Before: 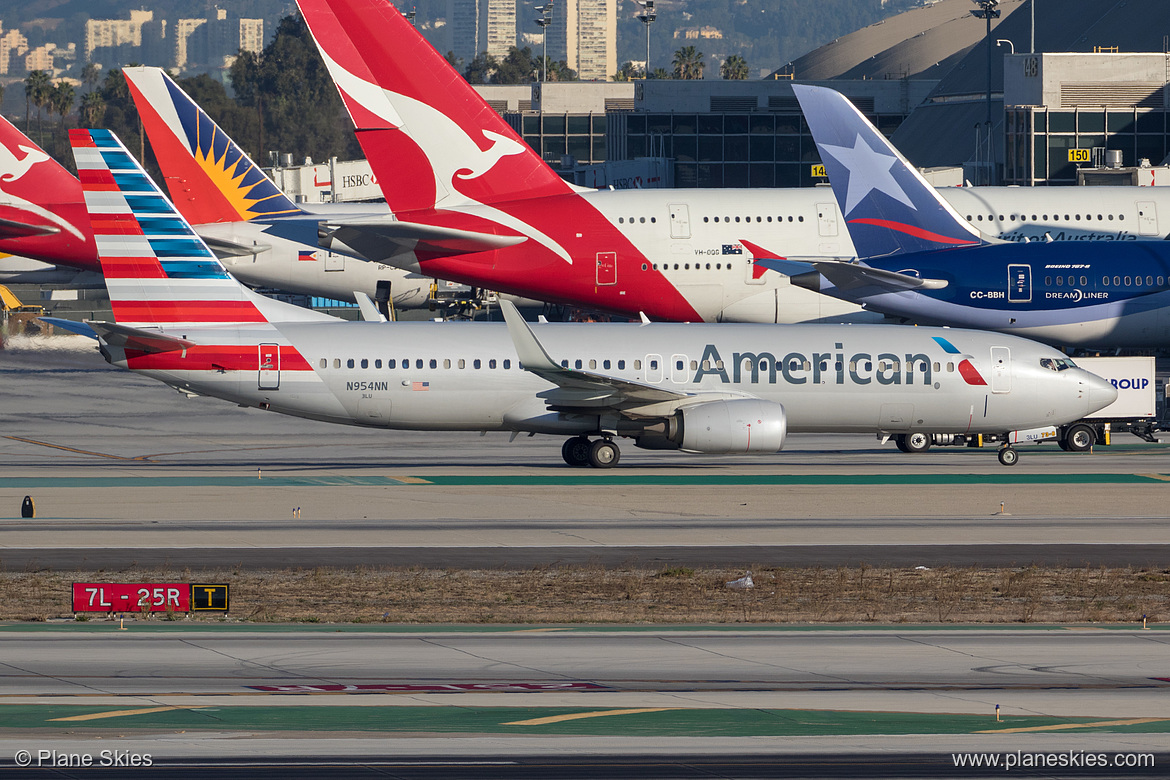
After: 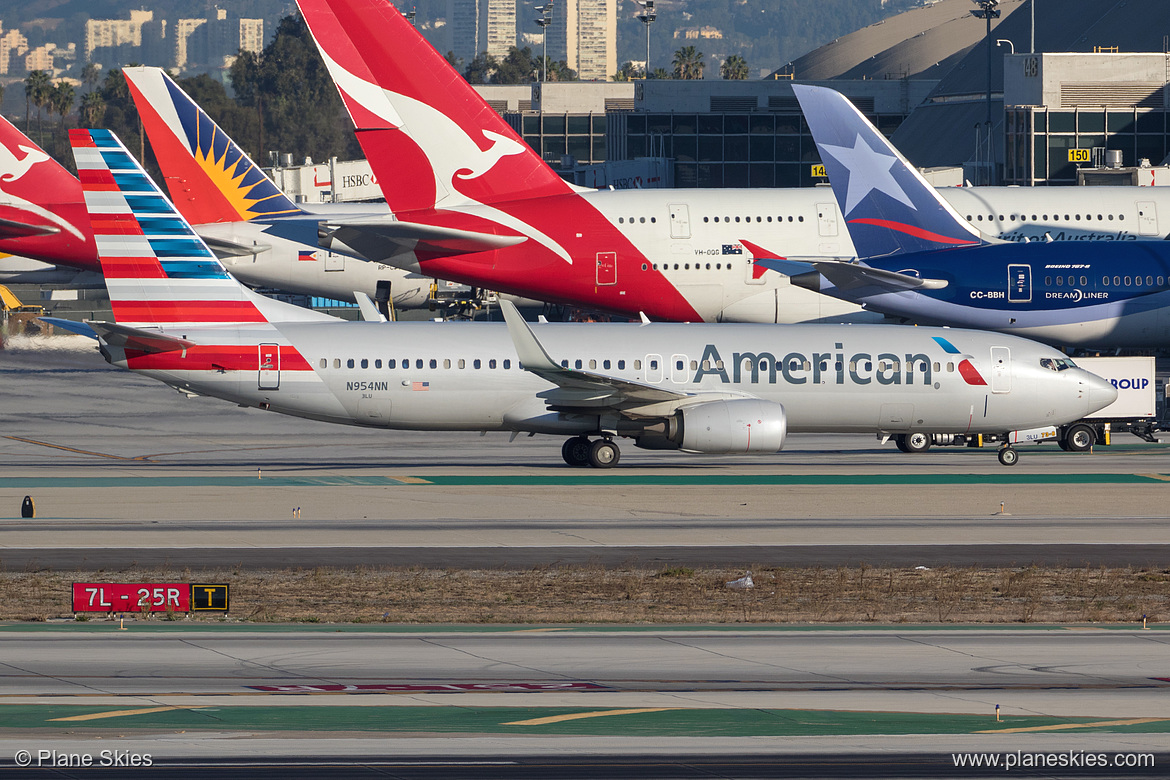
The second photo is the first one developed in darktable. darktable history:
exposure: black level correction -0.001, exposure 0.08 EV, compensate highlight preservation false
